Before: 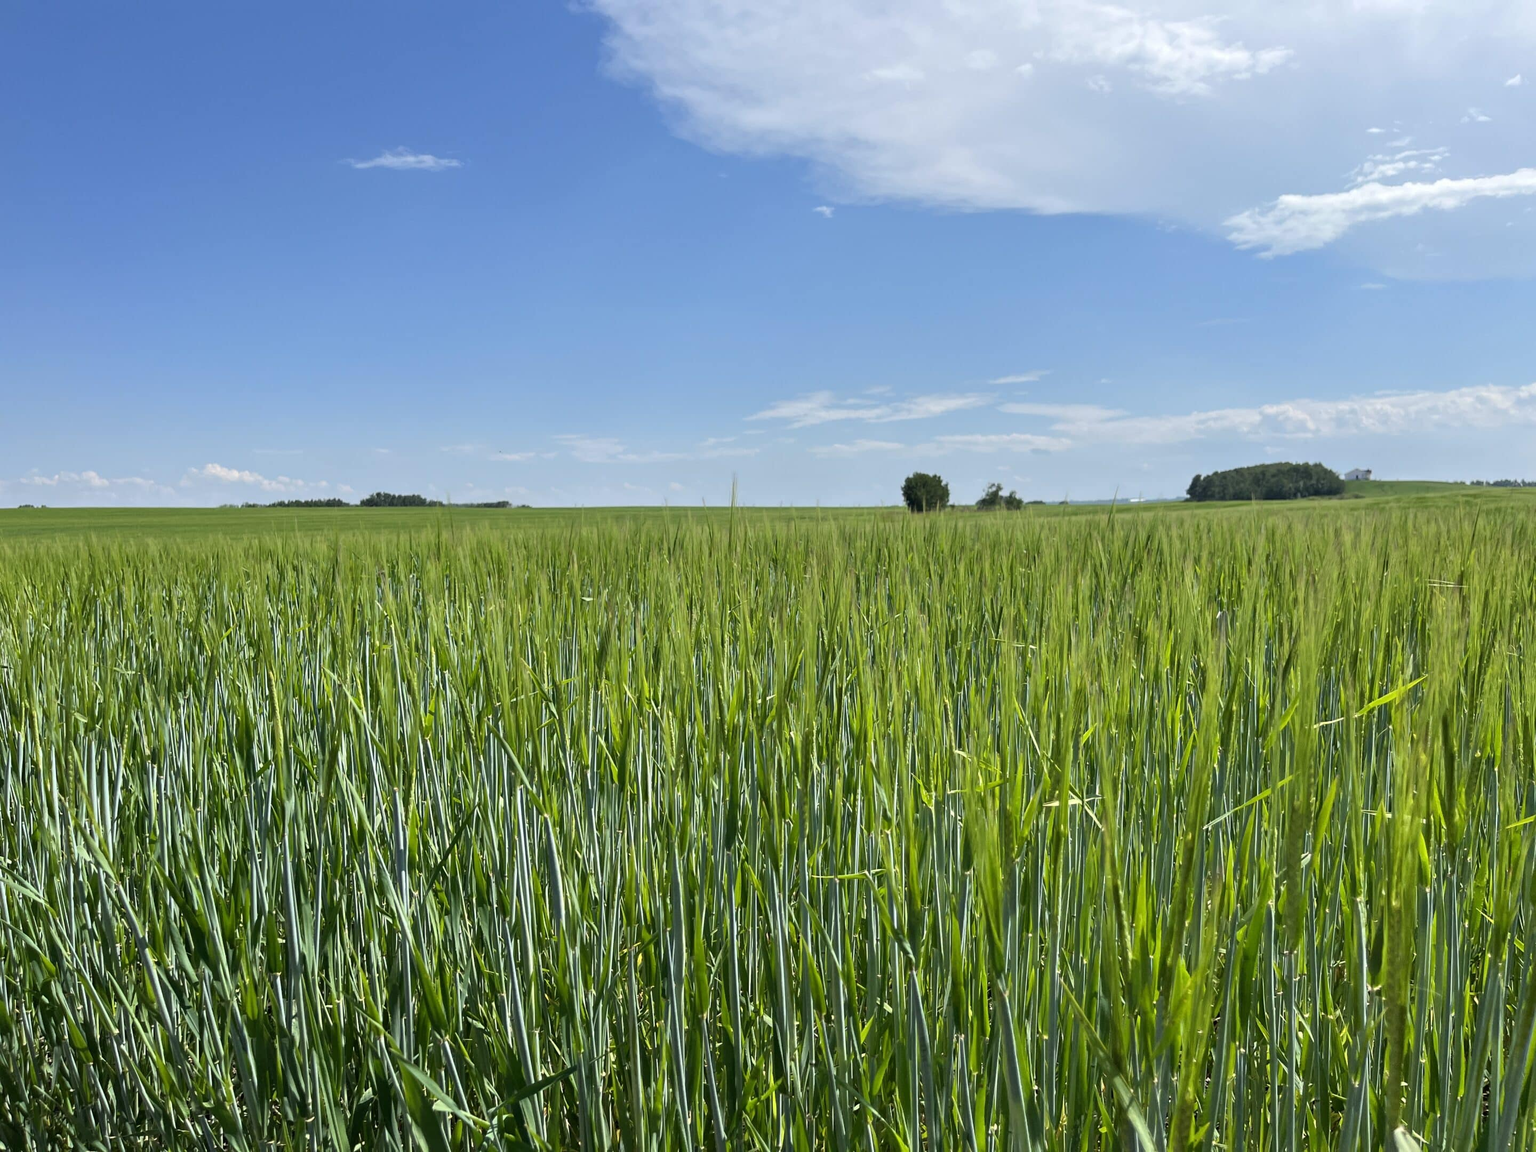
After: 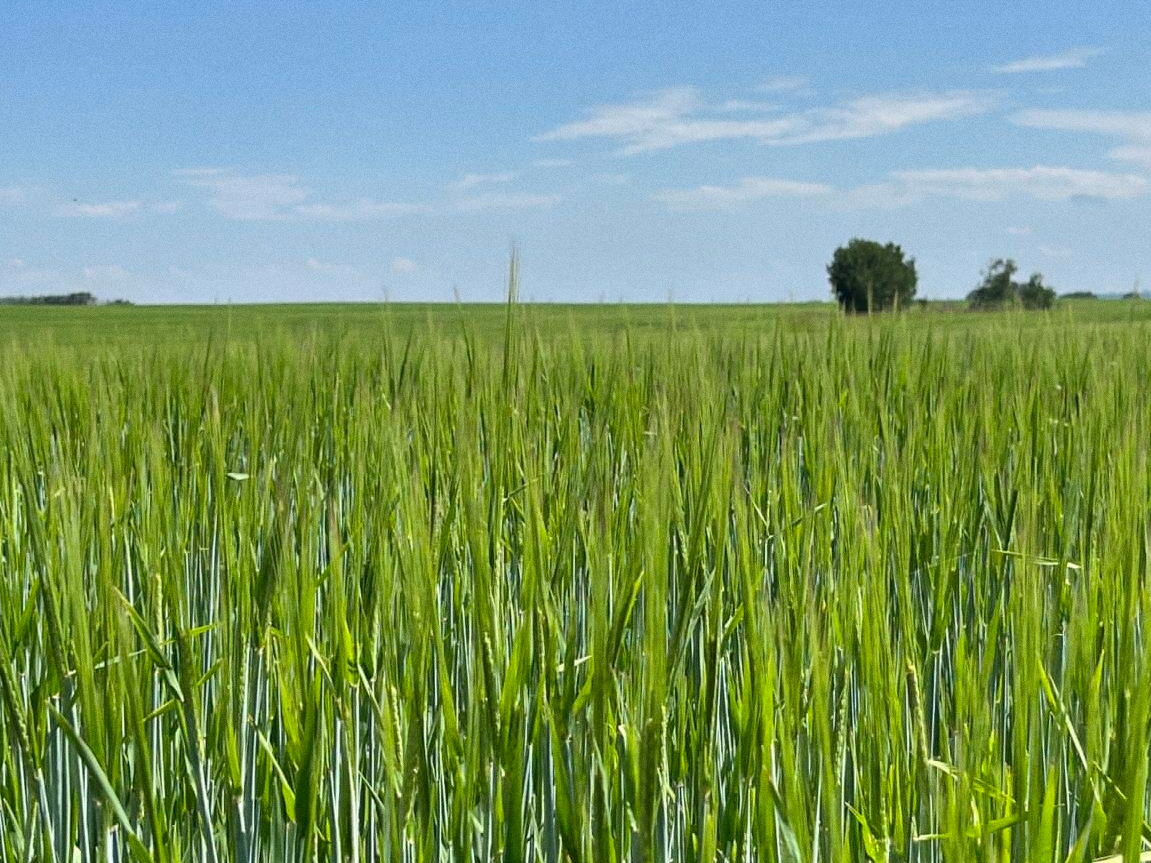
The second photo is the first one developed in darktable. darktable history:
grain: coarseness 0.09 ISO
crop: left 30%, top 30%, right 30%, bottom 30%
